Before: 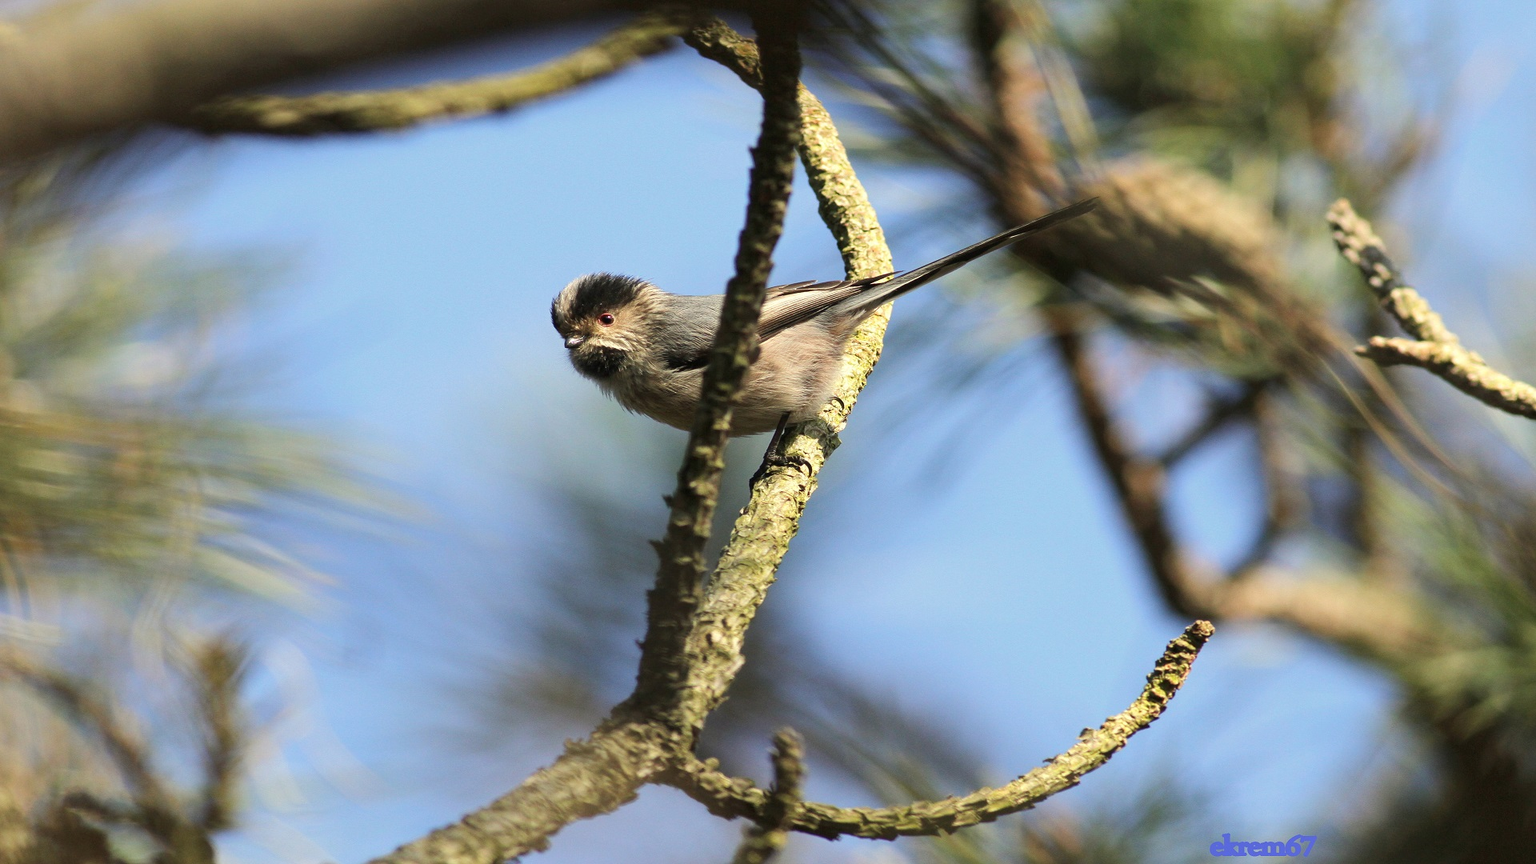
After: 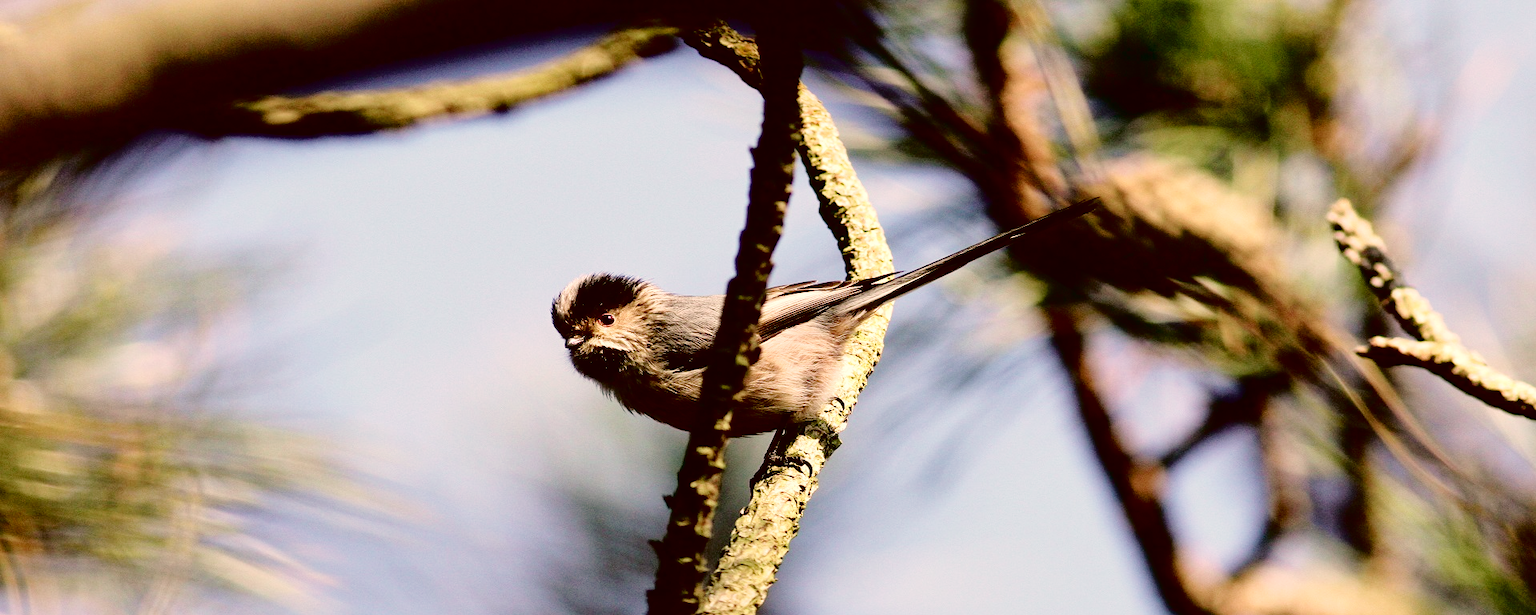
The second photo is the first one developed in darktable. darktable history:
color correction: highlights a* 10.23, highlights b* 9.75, shadows a* 8.05, shadows b* 7.92, saturation 0.773
contrast brightness saturation: contrast 0.127, brightness -0.238, saturation 0.141
exposure: exposure 0.297 EV, compensate highlight preservation false
base curve: curves: ch0 [(0, 0) (0.036, 0.025) (0.121, 0.166) (0.206, 0.329) (0.605, 0.79) (1, 1)], preserve colors none
tone curve: curves: ch0 [(0, 0.013) (0.181, 0.074) (0.337, 0.304) (0.498, 0.485) (0.78, 0.742) (0.993, 0.954)]; ch1 [(0, 0) (0.294, 0.184) (0.359, 0.34) (0.362, 0.35) (0.43, 0.41) (0.469, 0.463) (0.495, 0.502) (0.54, 0.563) (0.612, 0.641) (1, 1)]; ch2 [(0, 0) (0.44, 0.437) (0.495, 0.502) (0.524, 0.534) (0.557, 0.56) (0.634, 0.654) (0.728, 0.722) (1, 1)], color space Lab, independent channels, preserve colors none
crop: right 0.001%, bottom 28.716%
local contrast: mode bilateral grid, contrast 19, coarseness 51, detail 119%, midtone range 0.2
